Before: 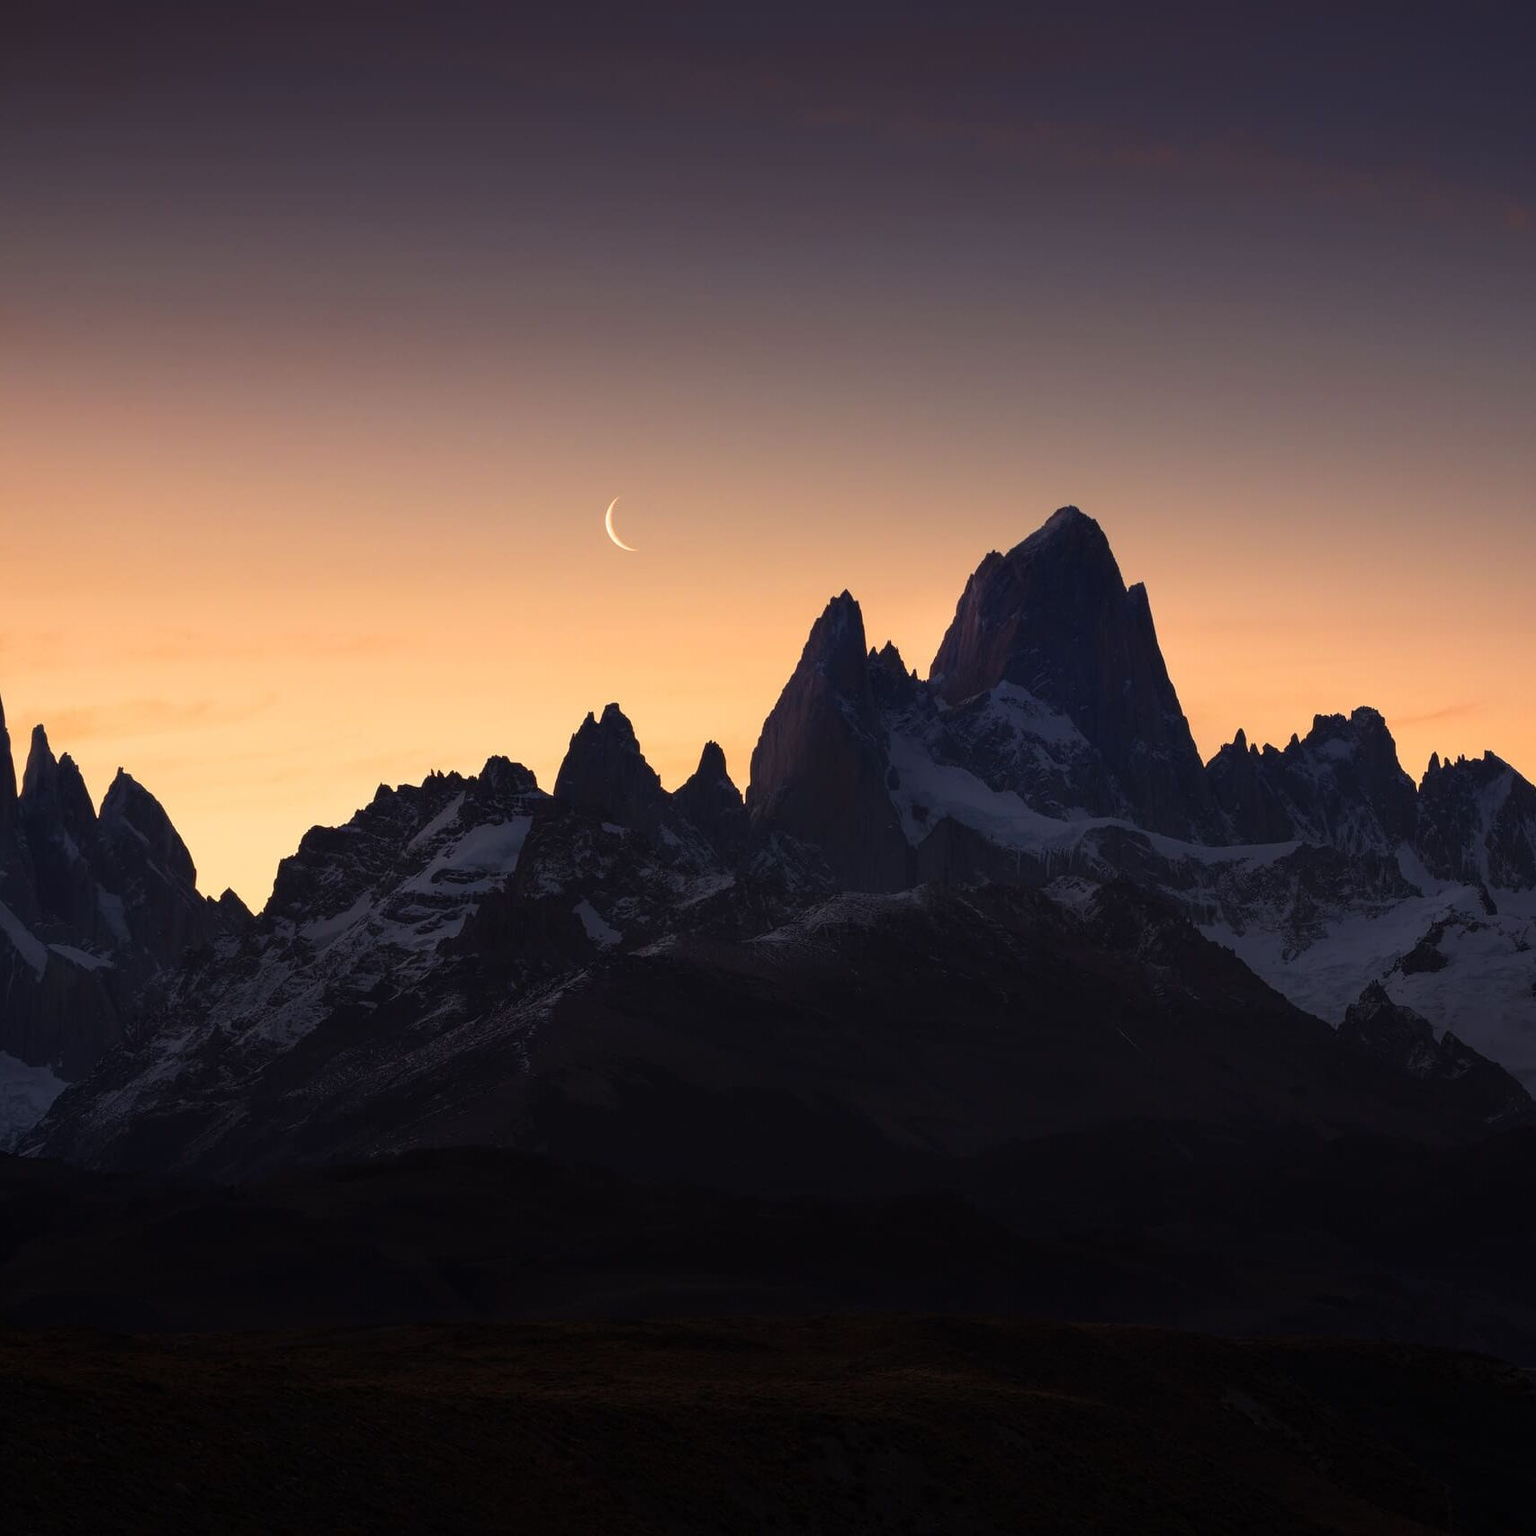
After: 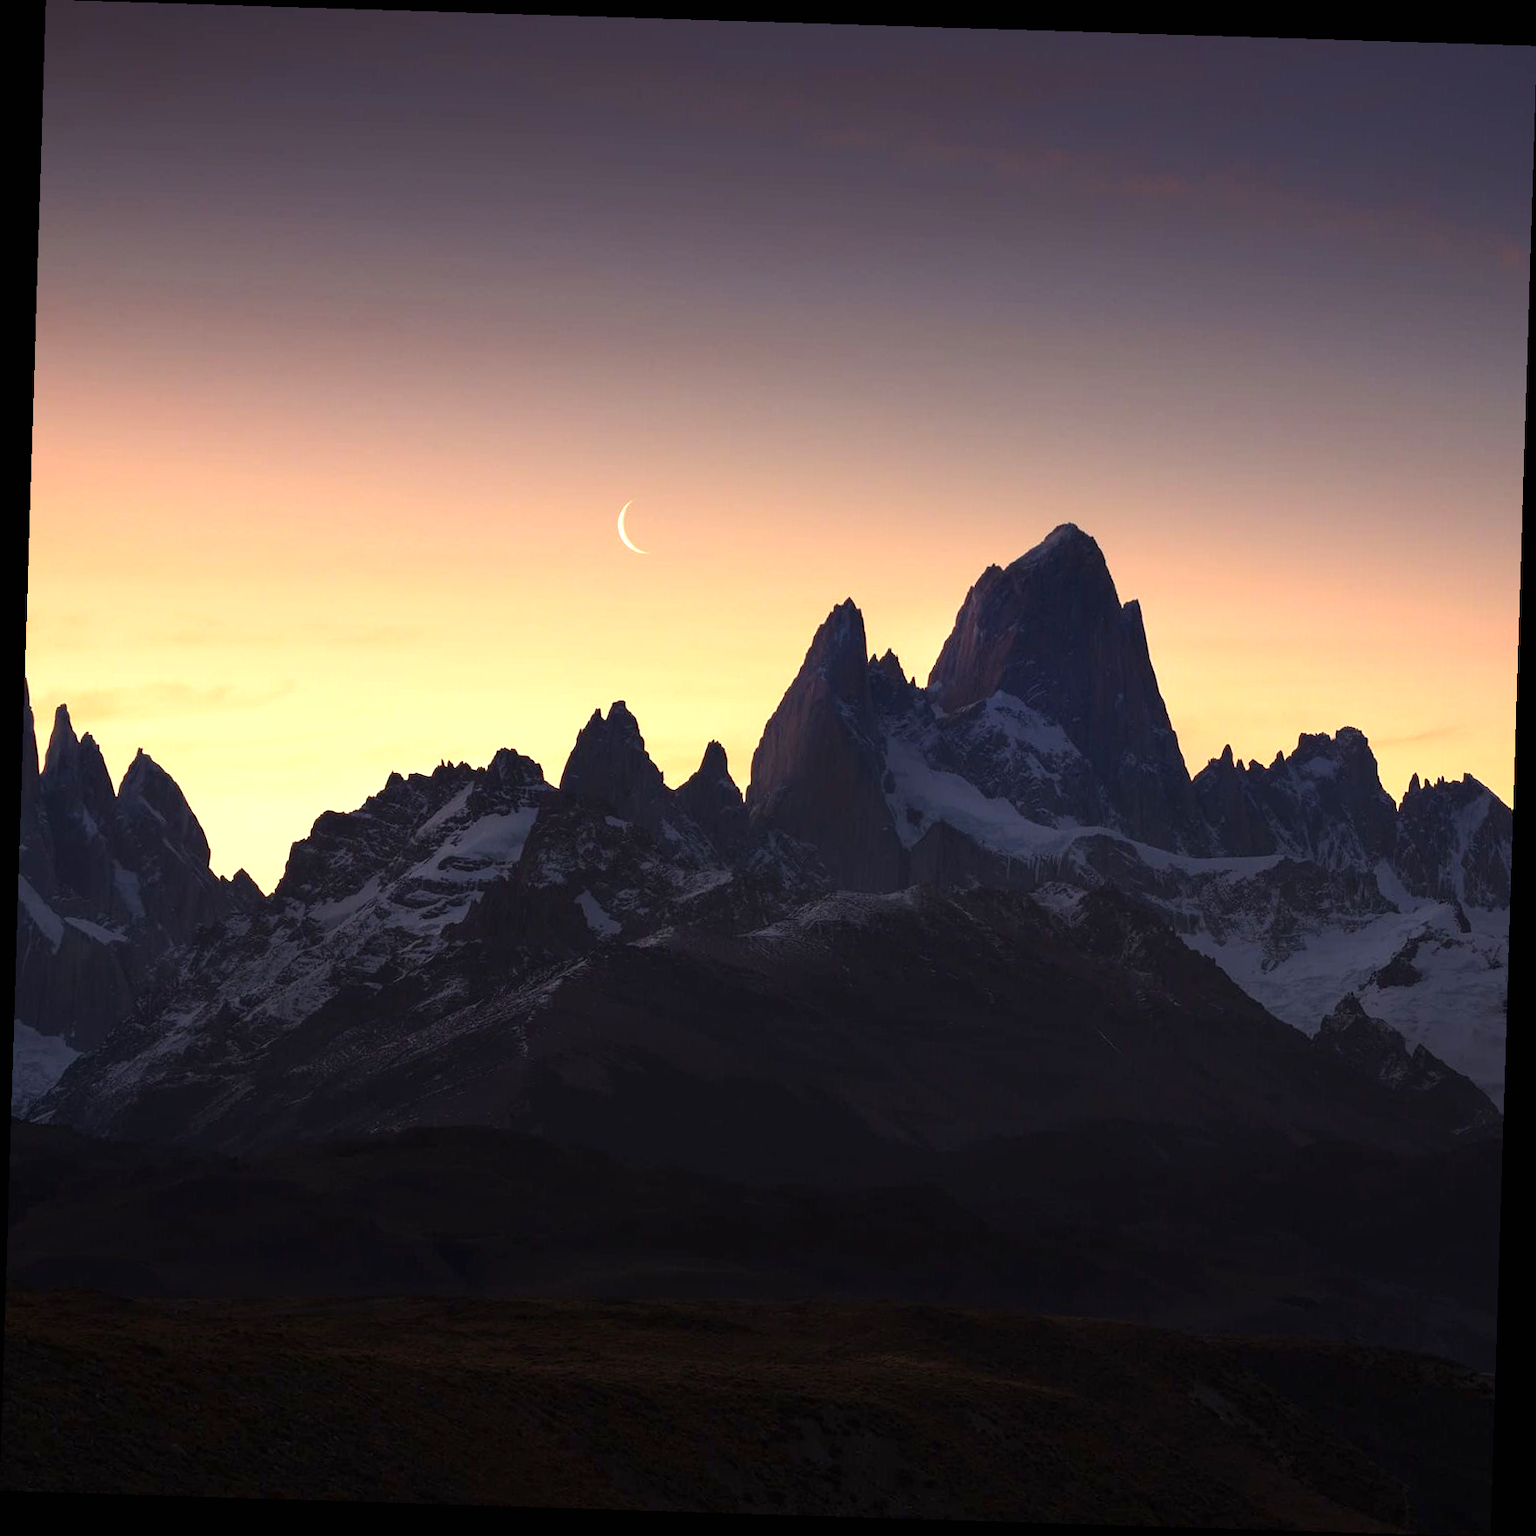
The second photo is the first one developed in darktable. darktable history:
crop and rotate: angle -1.79°
exposure: black level correction 0, exposure 0.702 EV, compensate highlight preservation false
